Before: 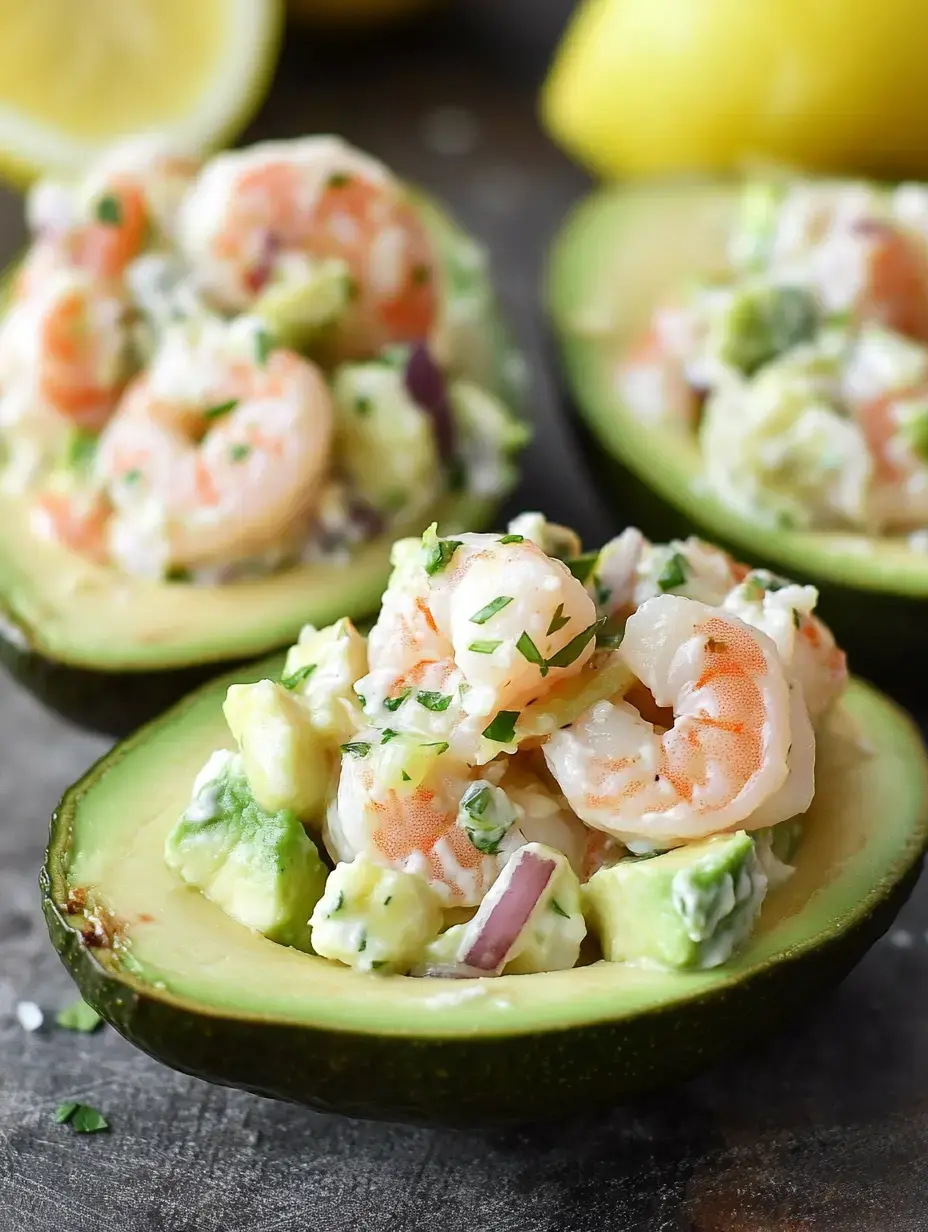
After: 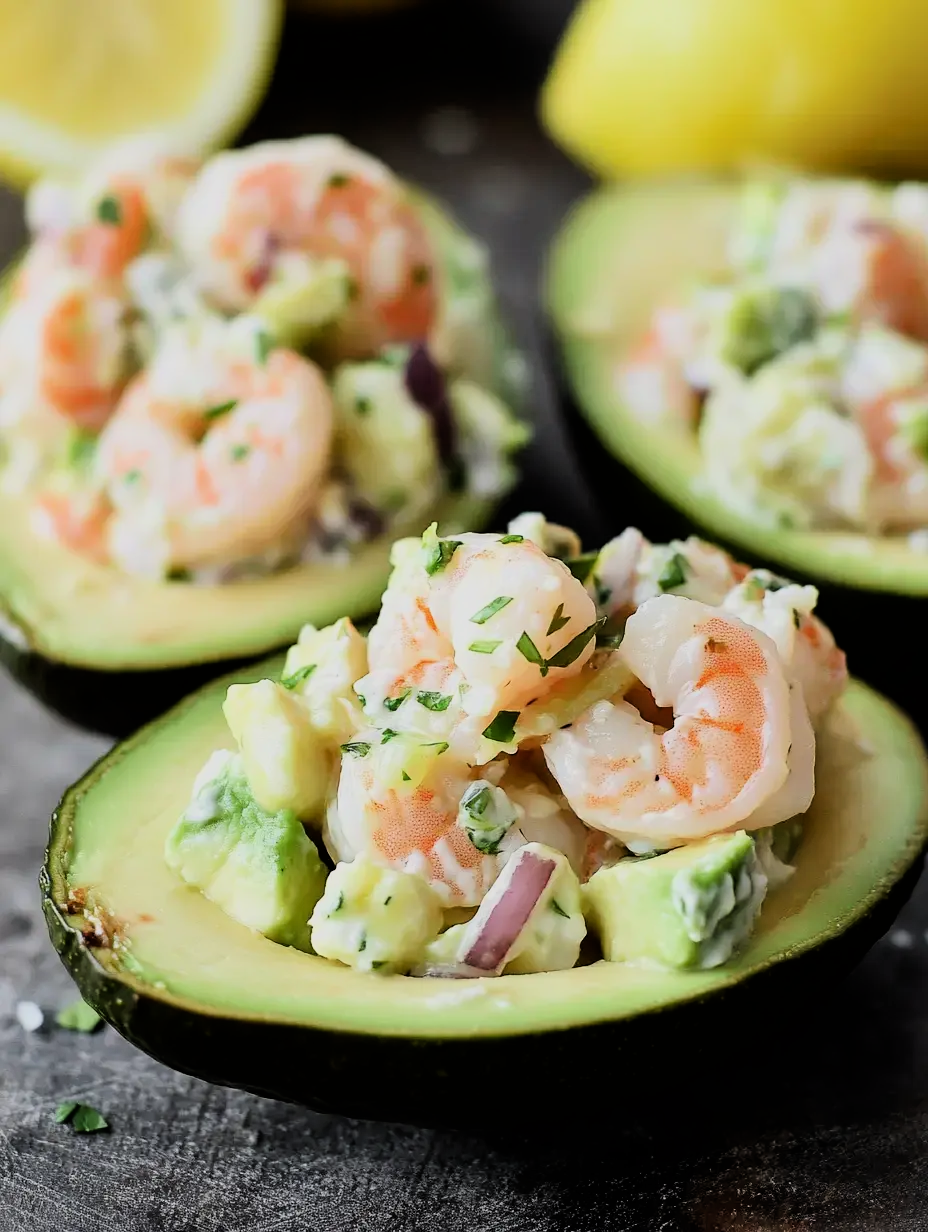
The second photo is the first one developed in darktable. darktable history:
filmic rgb: black relative exposure -7.5 EV, white relative exposure 4.99 EV, hardness 3.32, contrast 1.296, color science v6 (2022)
